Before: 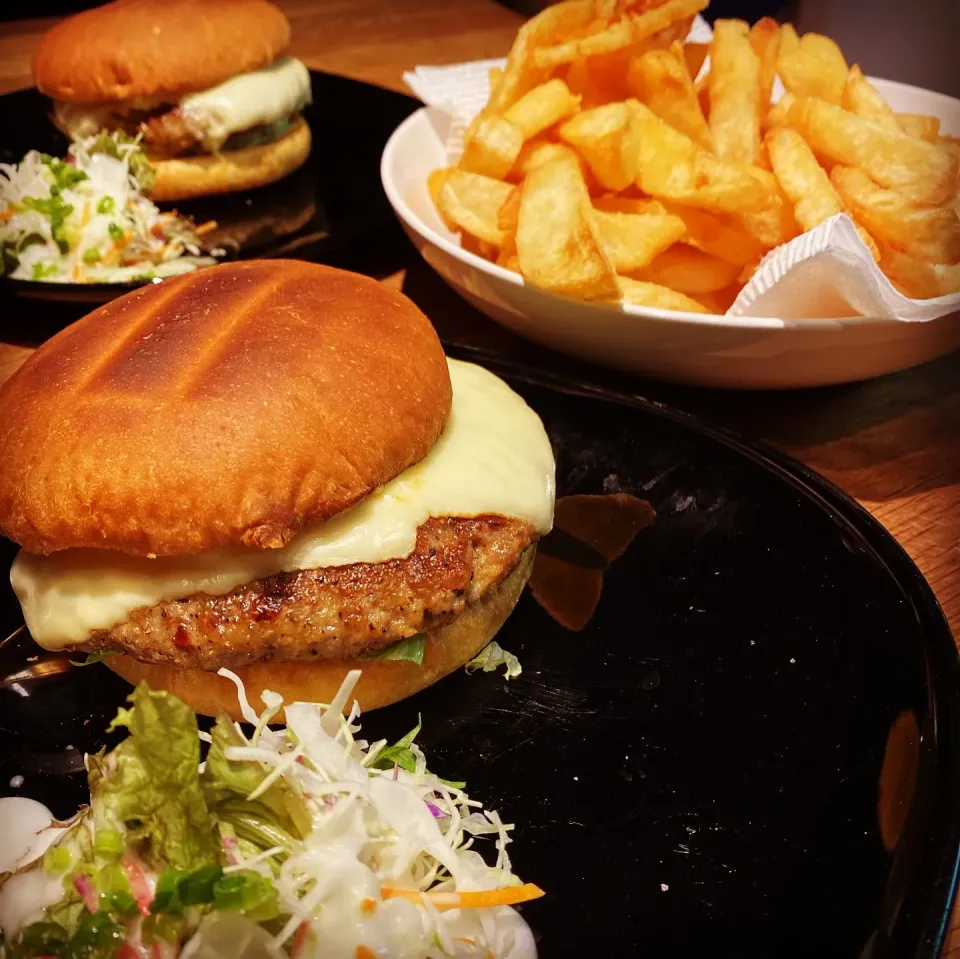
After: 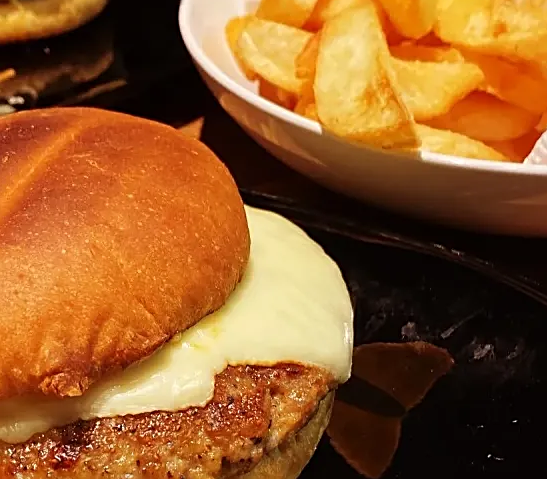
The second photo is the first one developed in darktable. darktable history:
crop: left 21.094%, top 15.938%, right 21.889%, bottom 34.059%
sharpen: on, module defaults
